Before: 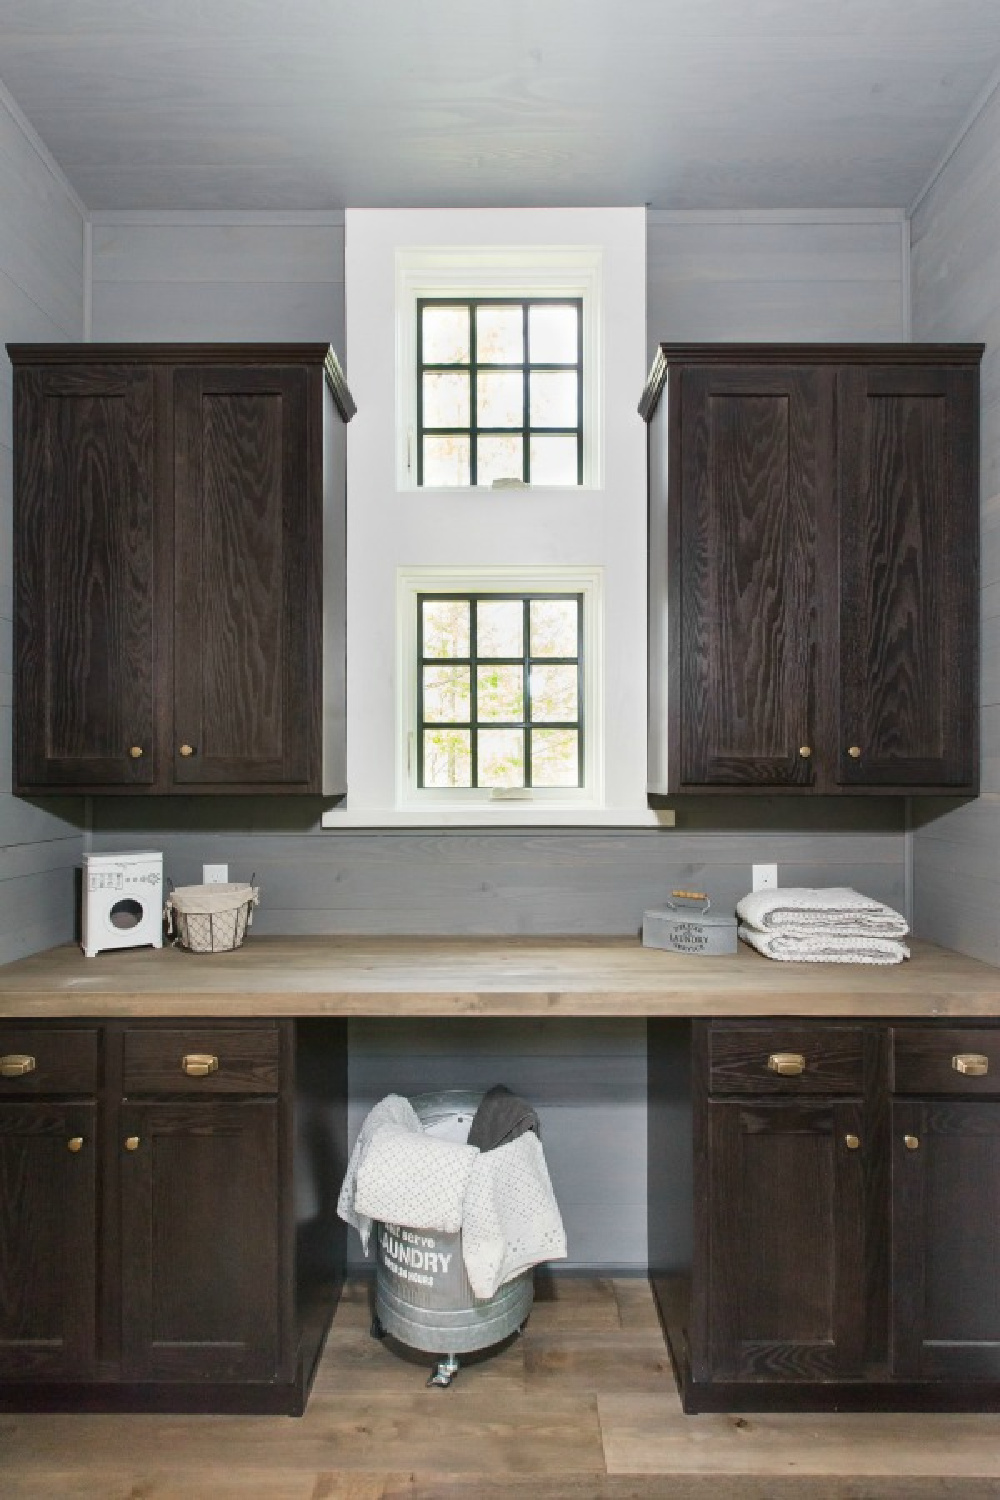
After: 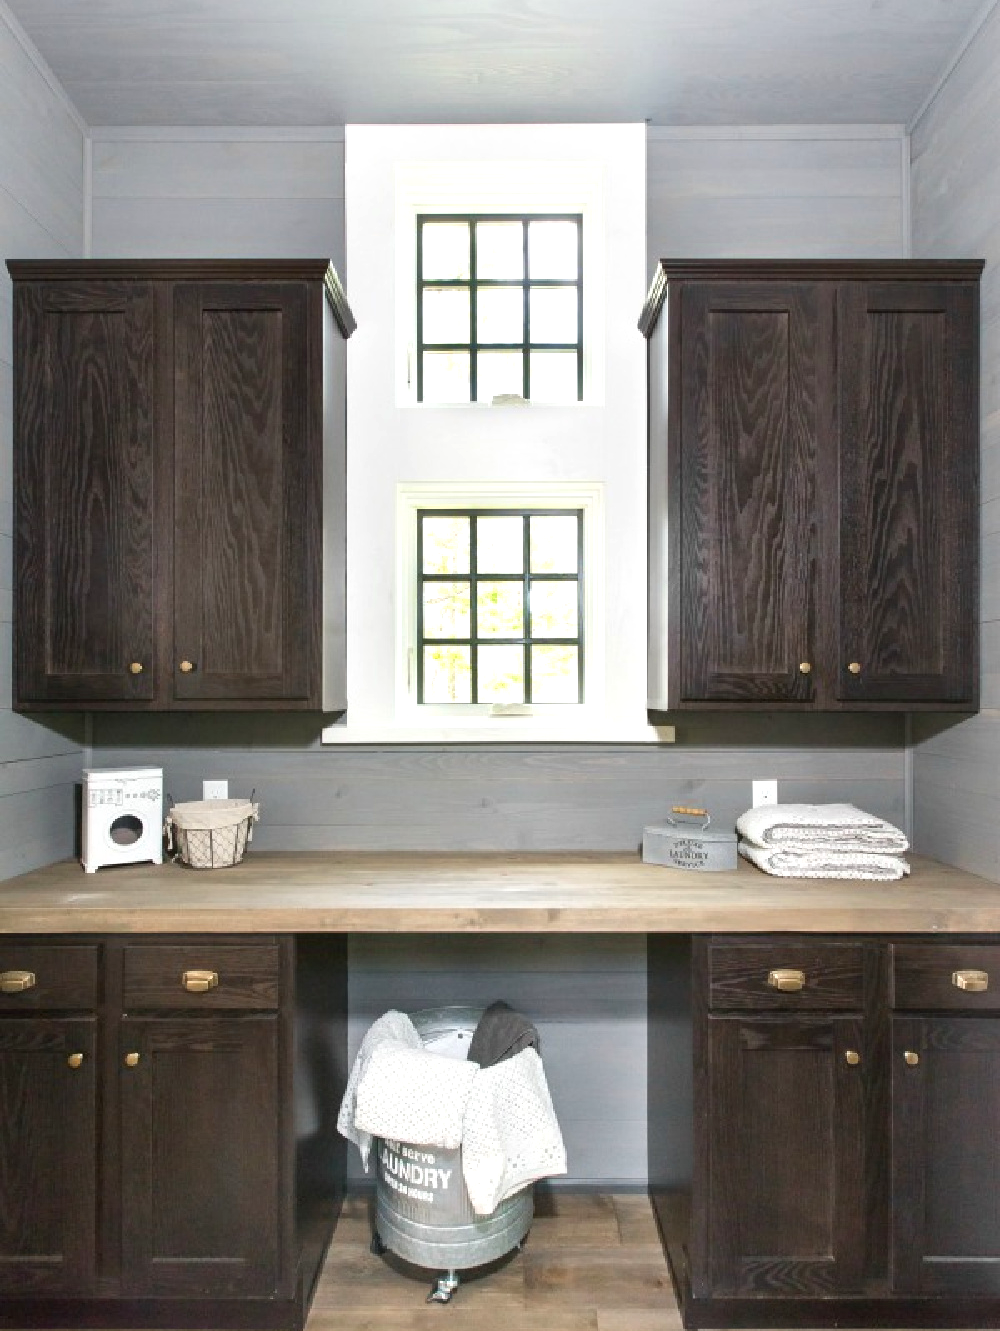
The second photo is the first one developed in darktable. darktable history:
crop and rotate: top 5.609%, bottom 5.609%
exposure: black level correction 0.001, exposure 0.5 EV, compensate exposure bias true, compensate highlight preservation false
contrast equalizer: y [[0.5 ×6], [0.5 ×6], [0.975, 0.964, 0.925, 0.865, 0.793, 0.721], [0 ×6], [0 ×6]]
